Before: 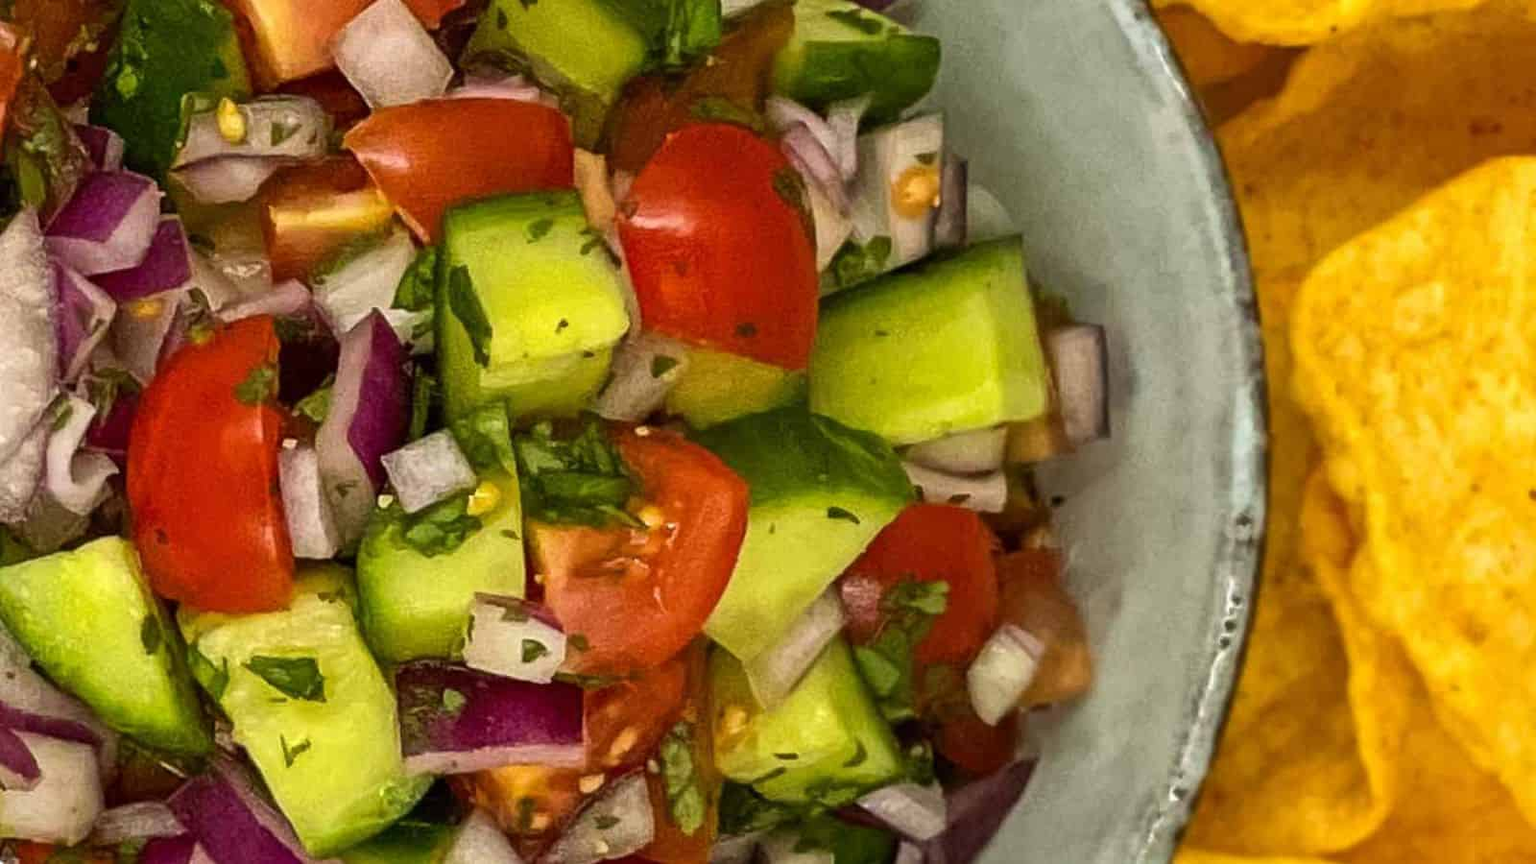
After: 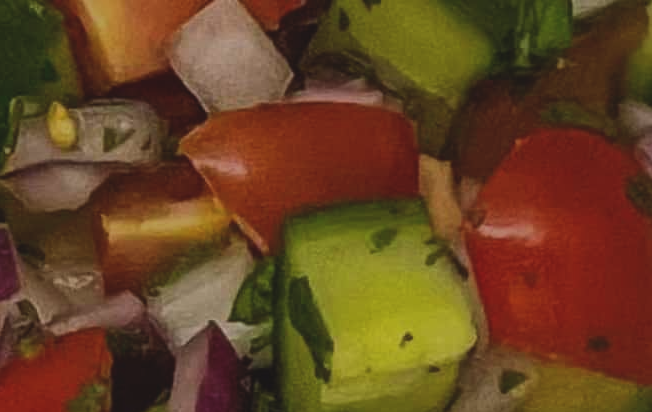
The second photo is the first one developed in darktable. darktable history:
exposure: black level correction -0.017, exposure -1.082 EV, compensate highlight preservation false
crop and rotate: left 11.195%, top 0.049%, right 48.039%, bottom 54.162%
